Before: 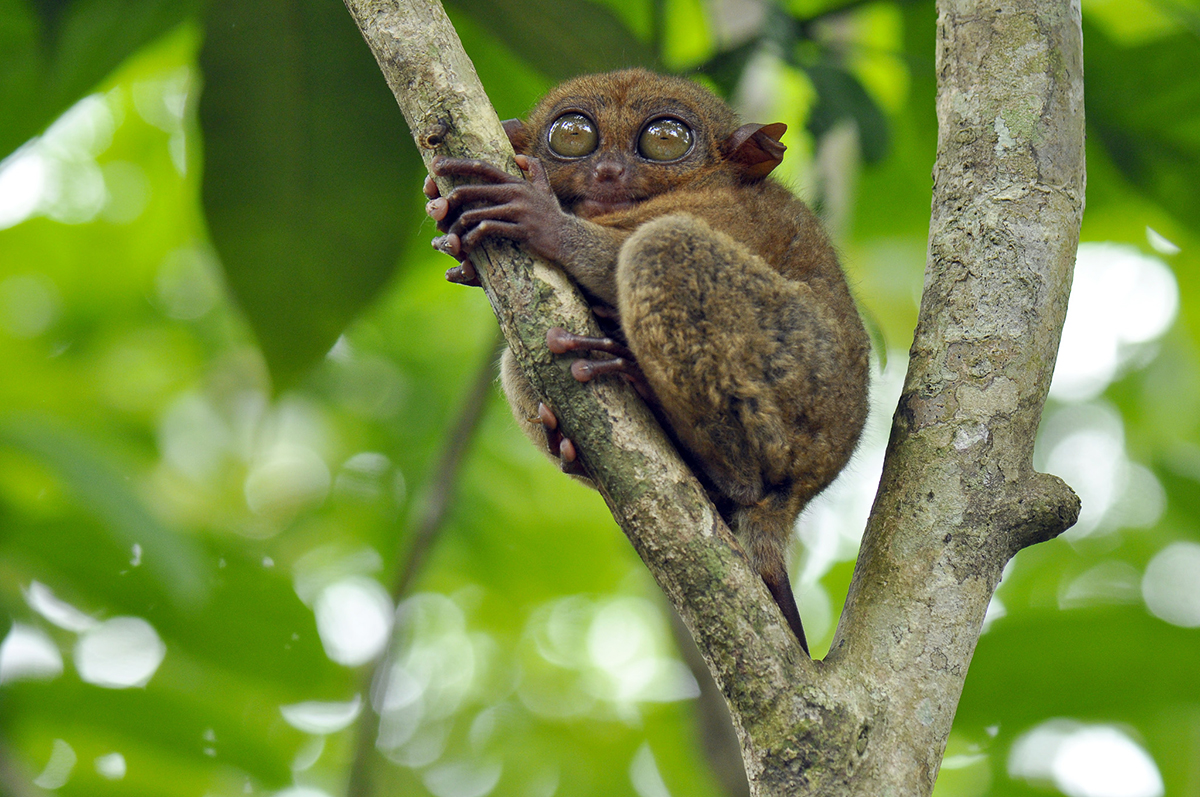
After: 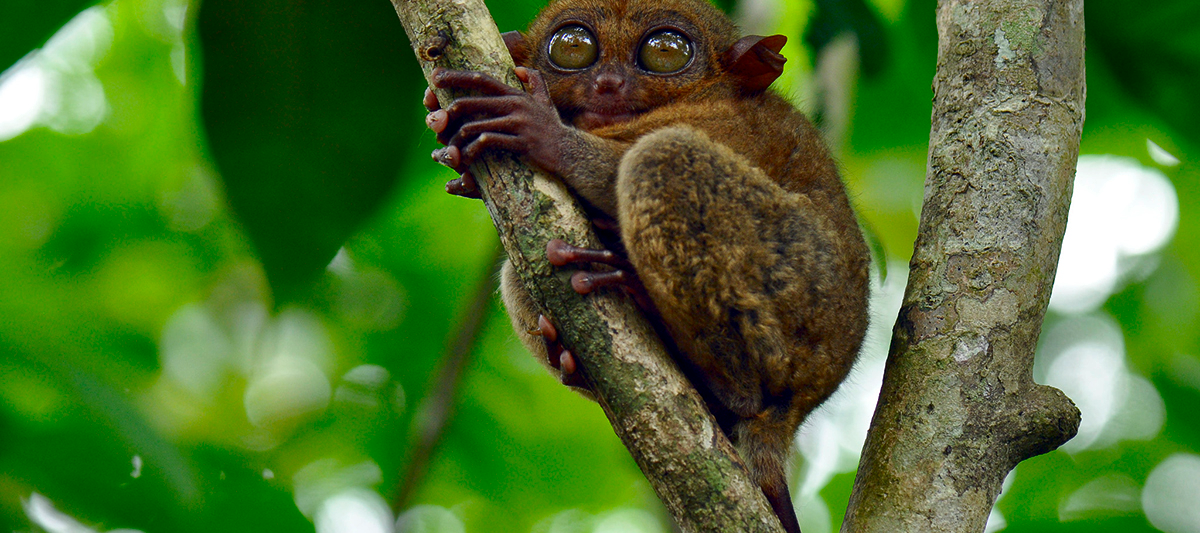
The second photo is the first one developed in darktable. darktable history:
shadows and highlights: shadows 21.03, highlights -81.47, soften with gaussian
contrast brightness saturation: brightness -0.217, saturation 0.084
crop: top 11.159%, bottom 21.964%
